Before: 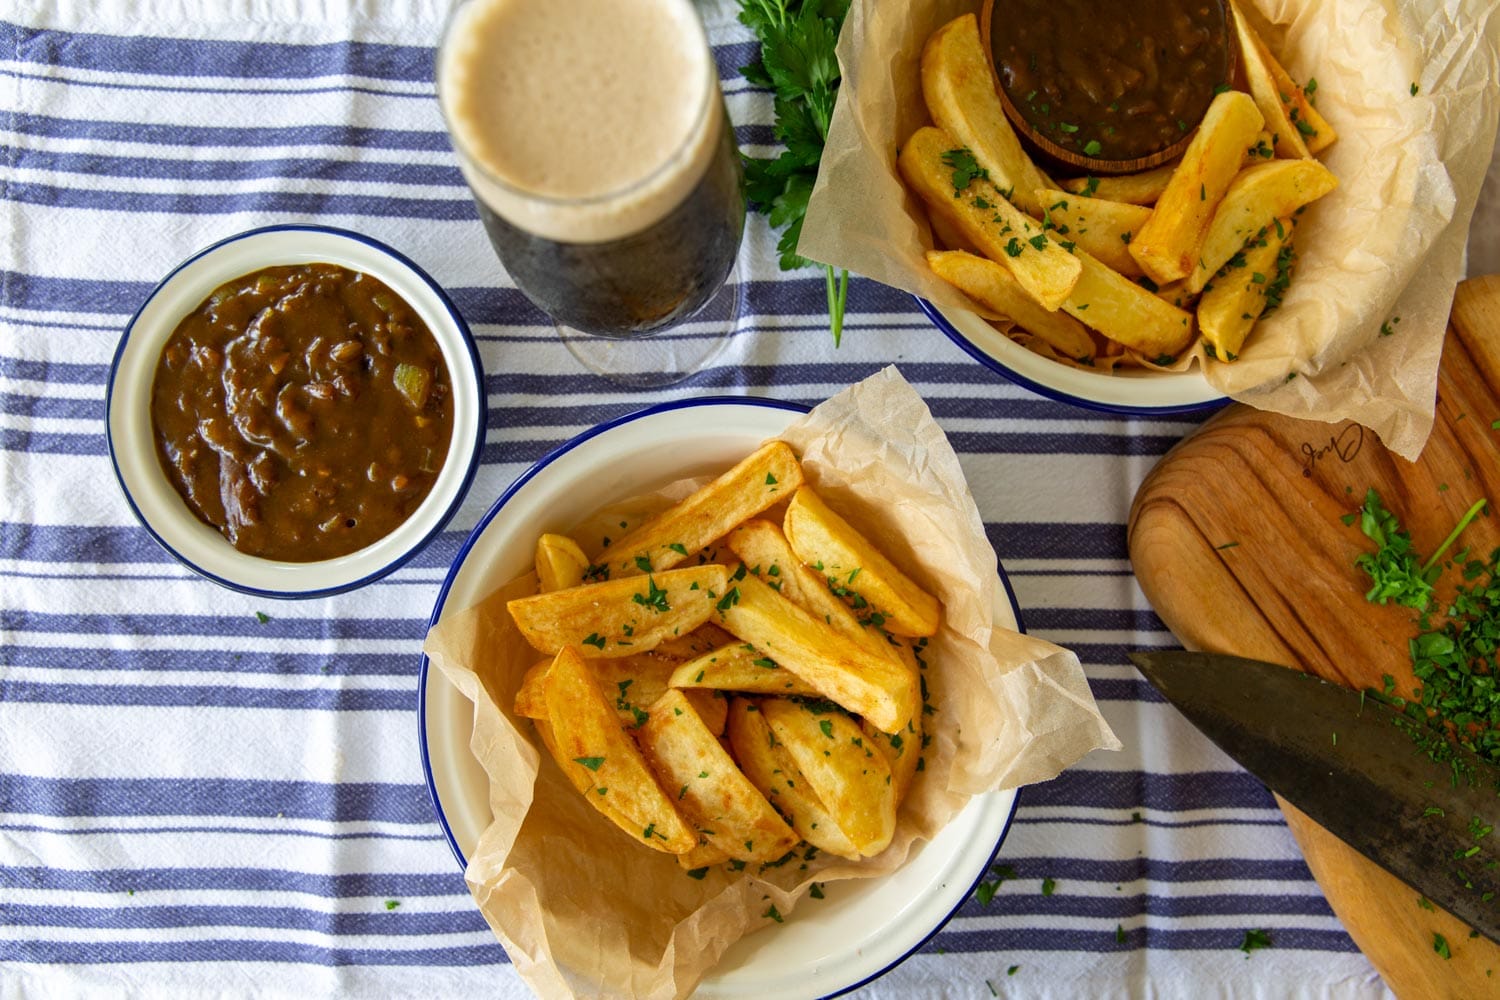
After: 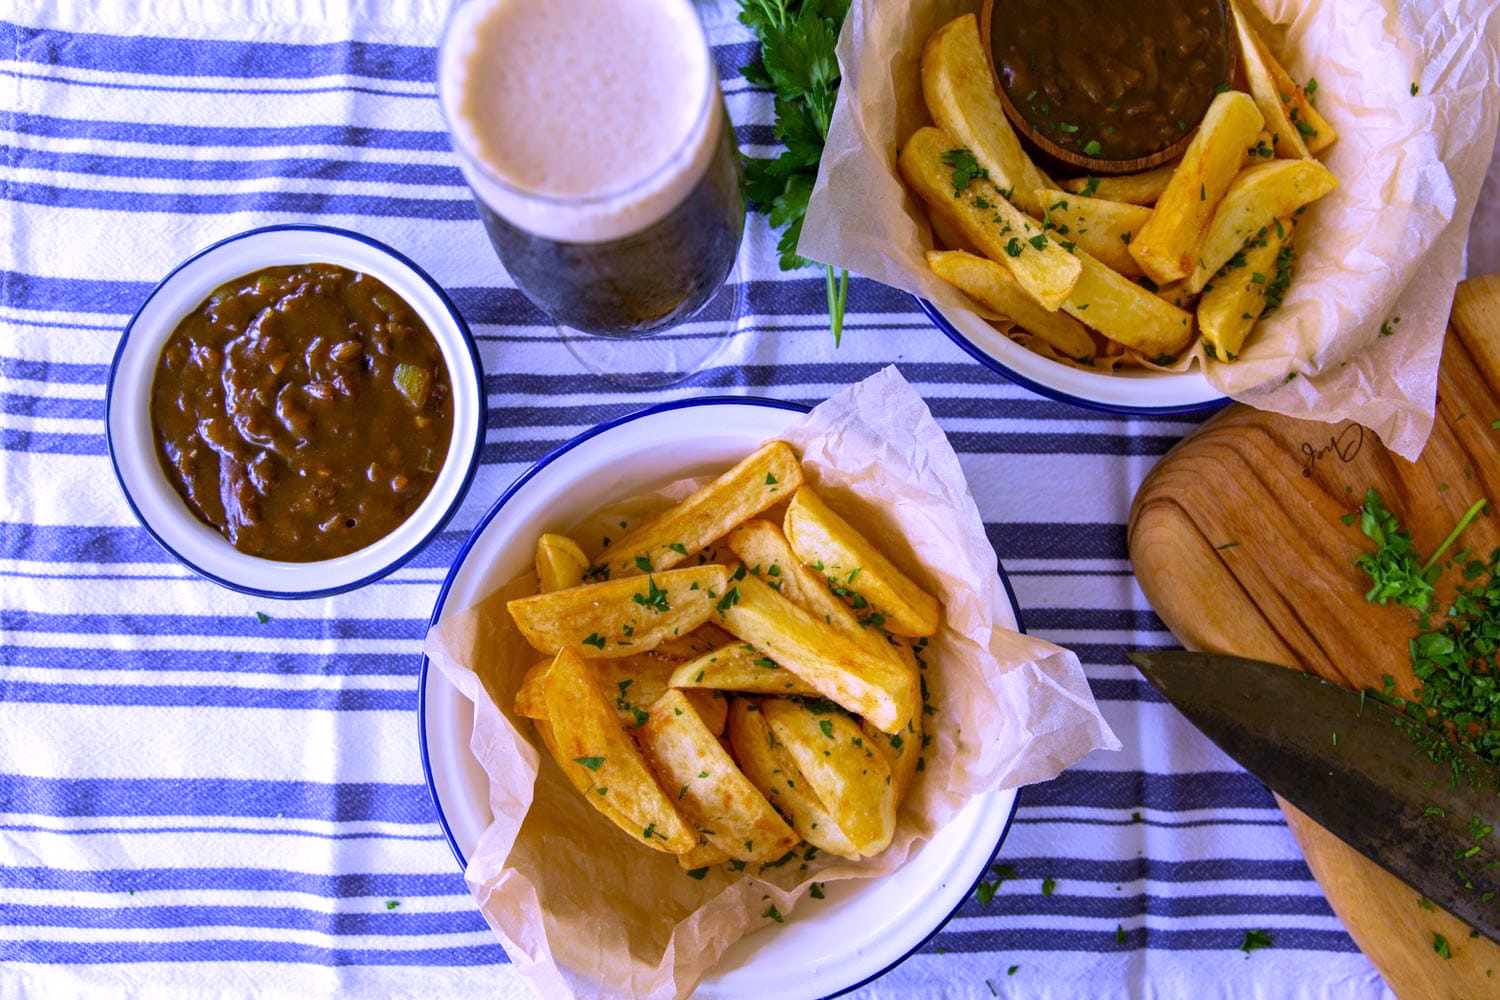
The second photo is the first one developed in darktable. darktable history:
velvia: on, module defaults
white balance: red 0.98, blue 1.61
